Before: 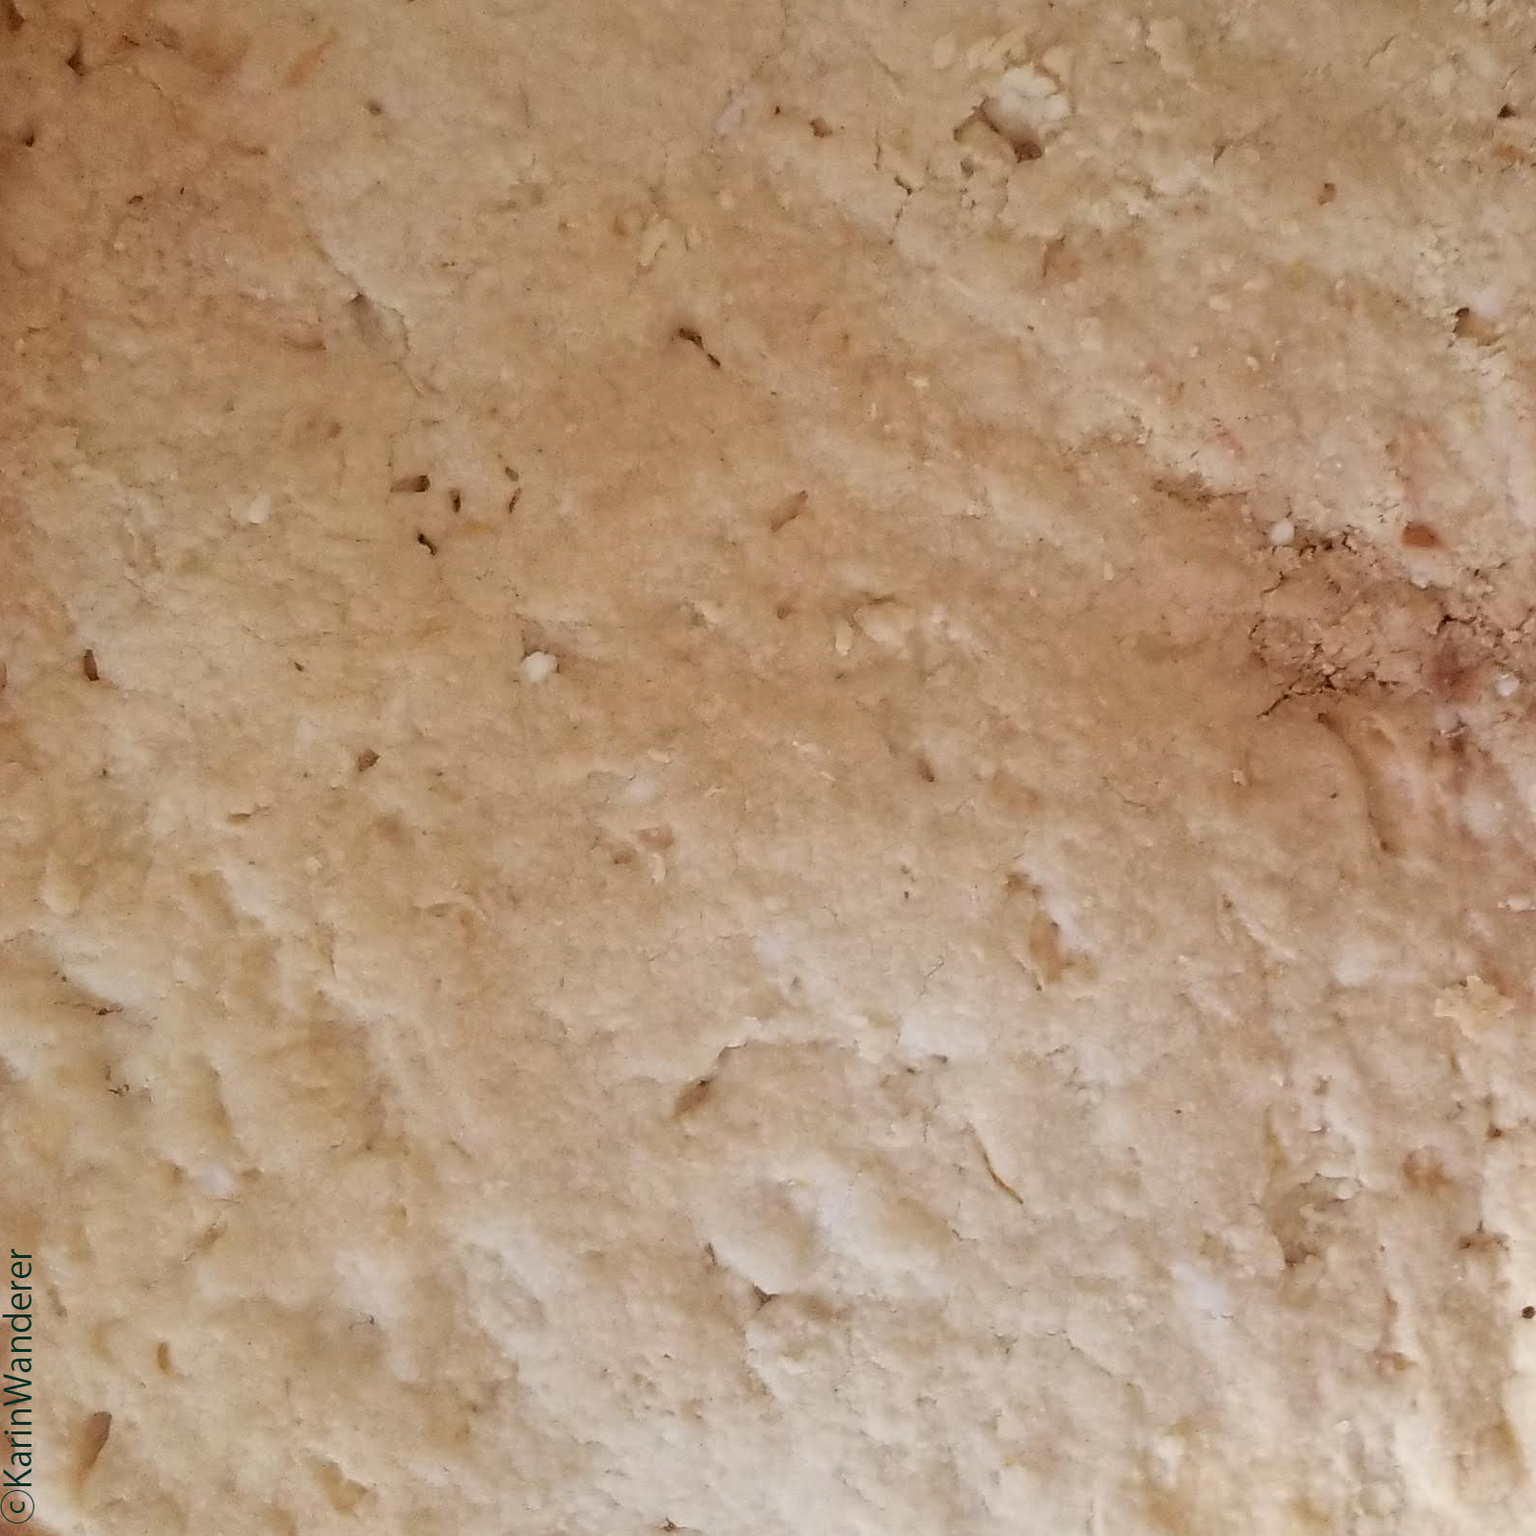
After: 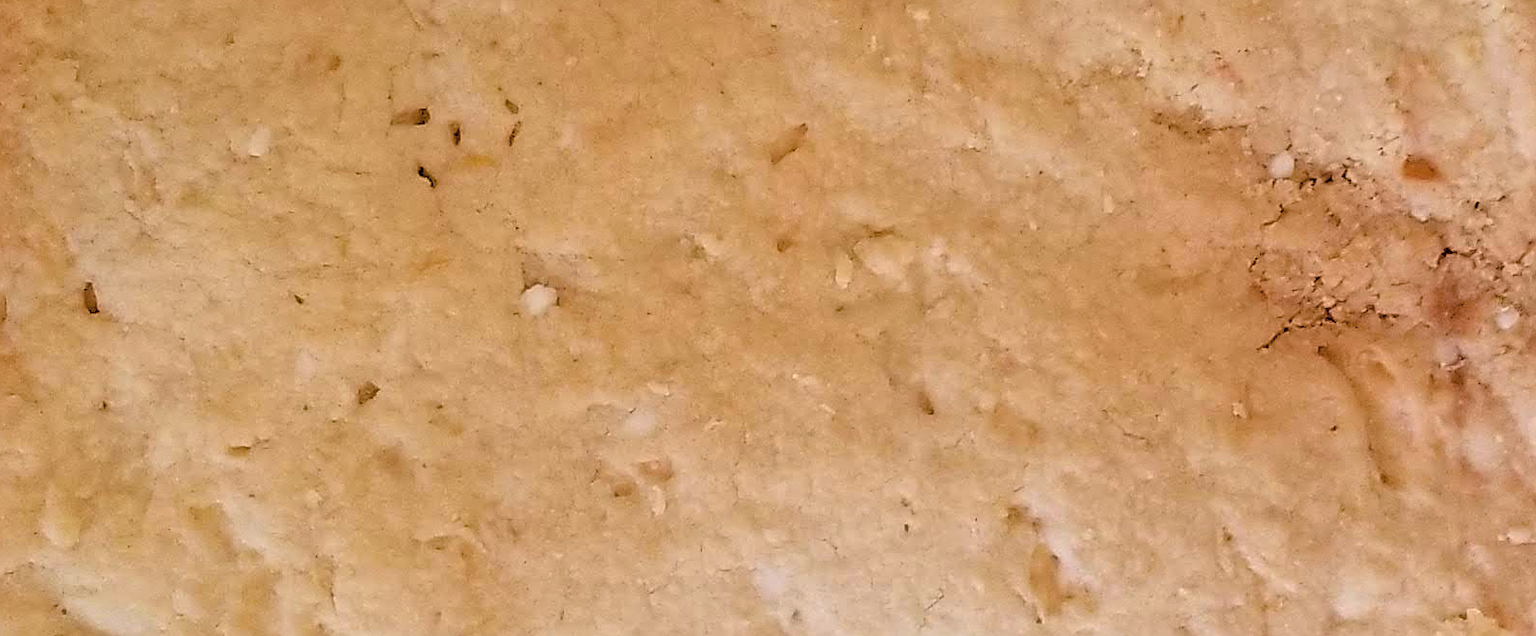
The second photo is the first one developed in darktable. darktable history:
color correction: highlights a* 5.55, highlights b* 5.19, saturation 0.671
shadows and highlights: shadows 29.72, highlights -30.26, low approximation 0.01, soften with gaussian
crop and rotate: top 23.916%, bottom 34.587%
color balance rgb: perceptual saturation grading › global saturation 30.232%
contrast brightness saturation: contrast 0.066, brightness 0.18, saturation 0.408
haze removal: adaptive false
sharpen: on, module defaults
